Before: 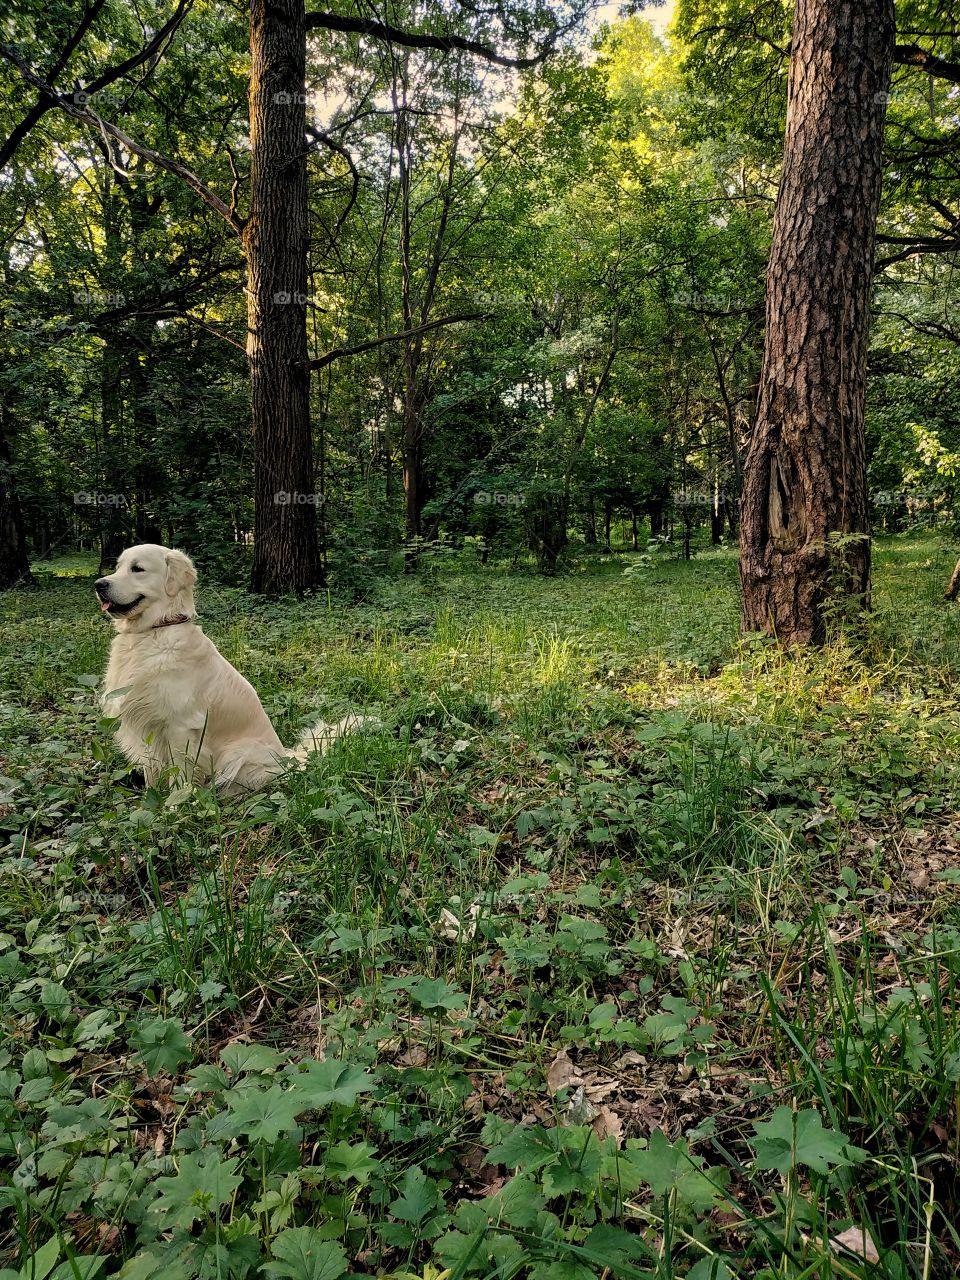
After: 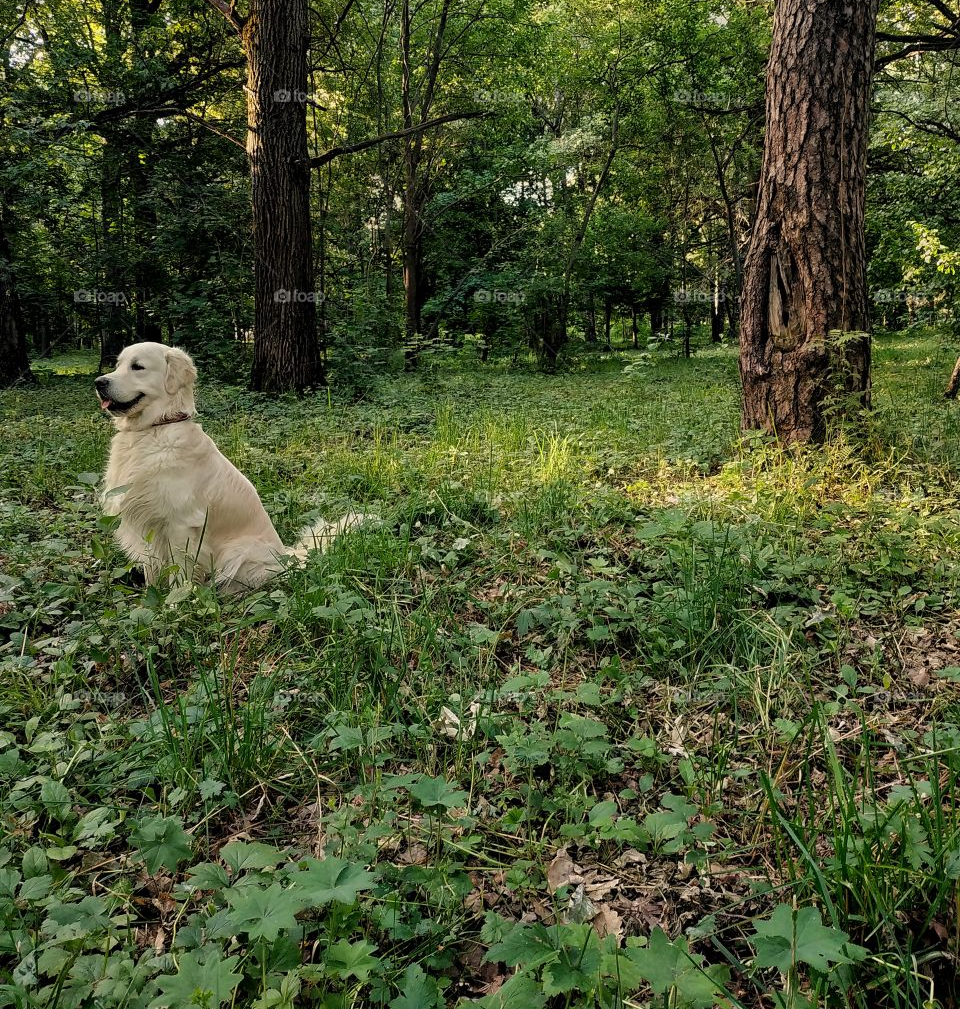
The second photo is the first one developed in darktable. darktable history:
crop and rotate: top 15.792%, bottom 5.371%
